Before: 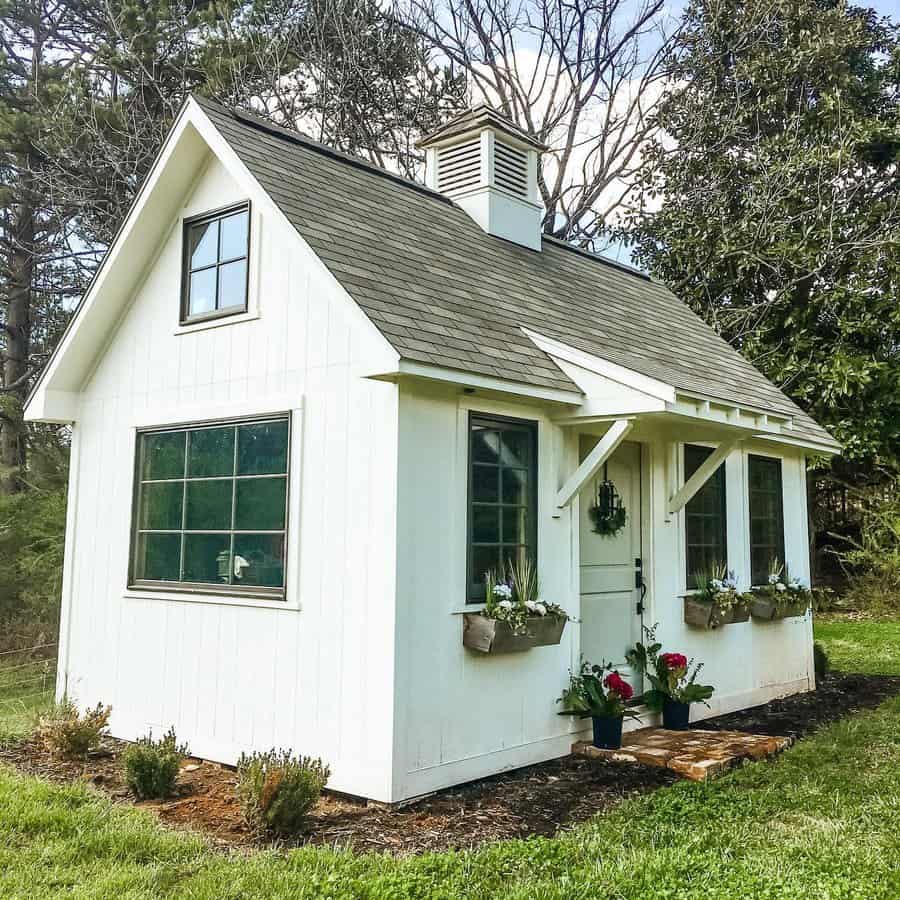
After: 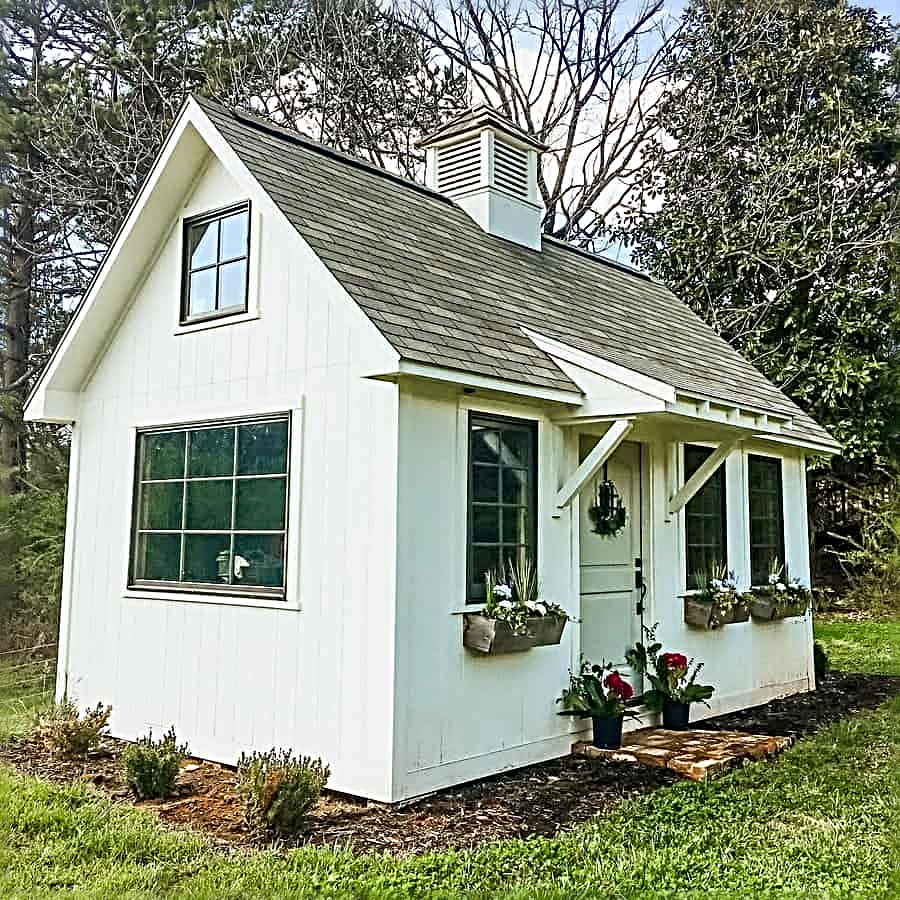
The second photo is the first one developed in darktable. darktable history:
sharpen: radius 3.708, amount 0.946
contrast brightness saturation: contrast 0.101, brightness 0.034, saturation 0.094
exposure: exposure -0.156 EV, compensate highlight preservation false
